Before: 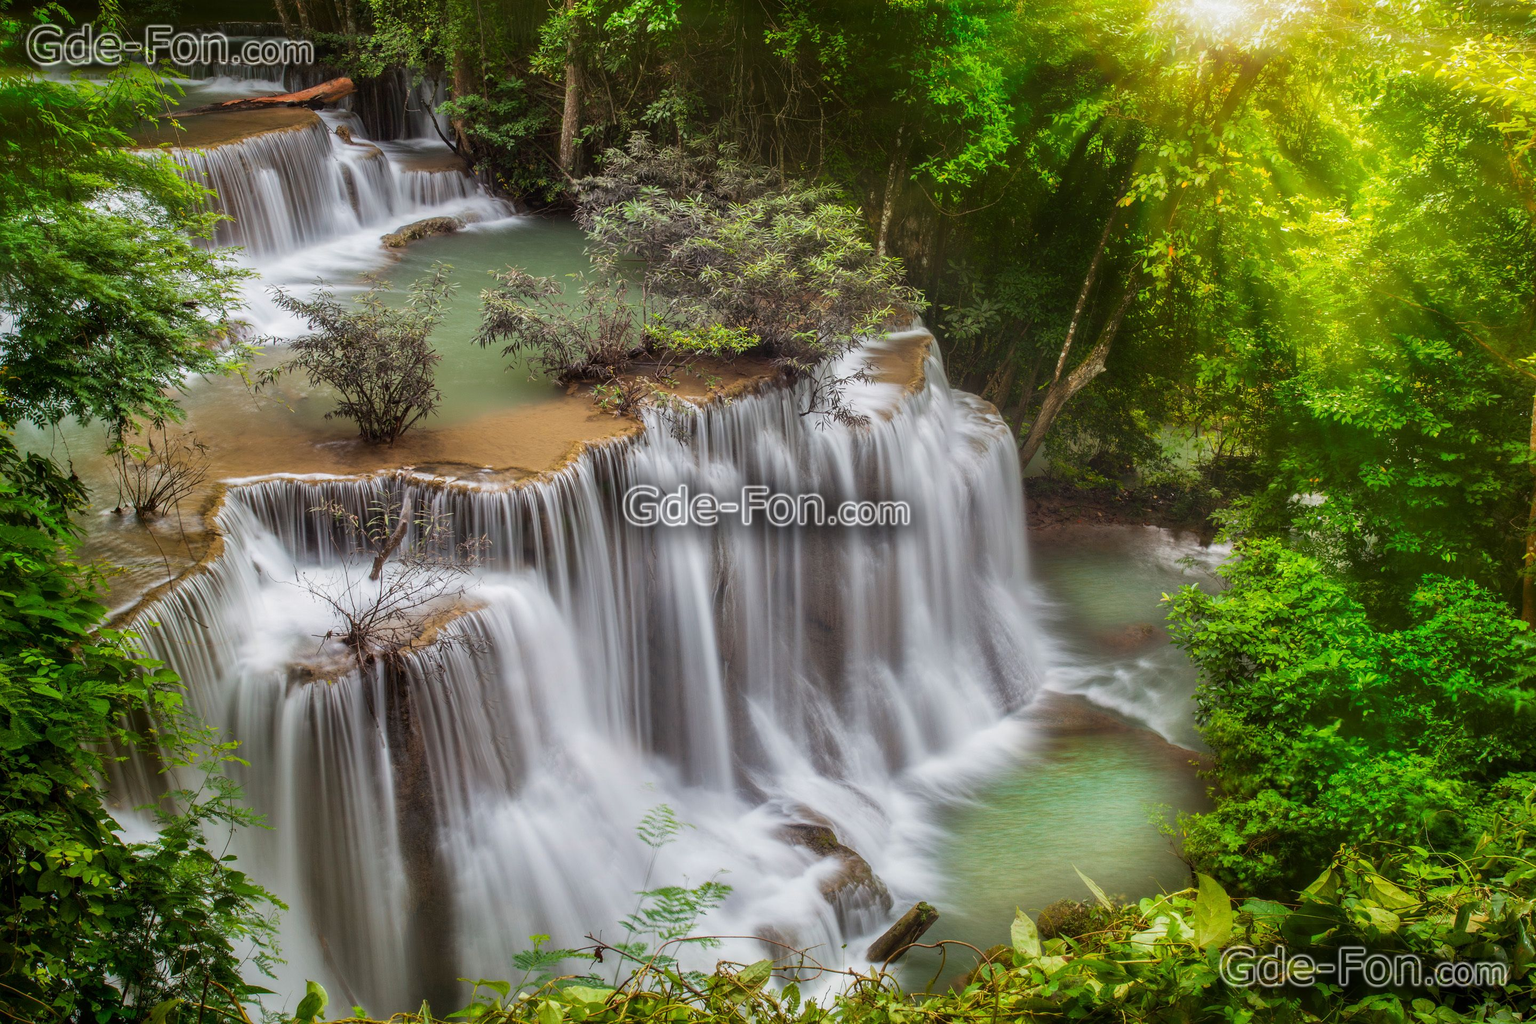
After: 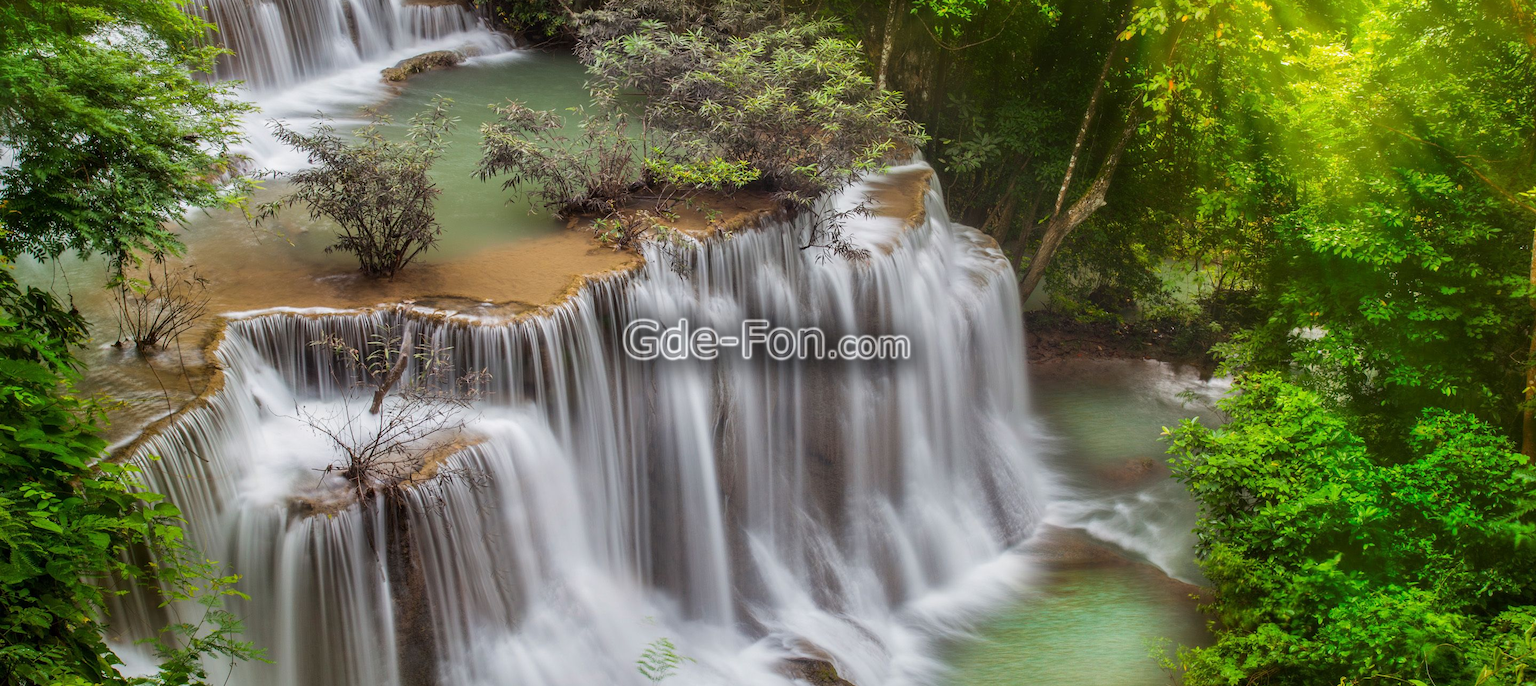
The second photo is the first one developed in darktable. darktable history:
crop: top 16.263%, bottom 16.703%
